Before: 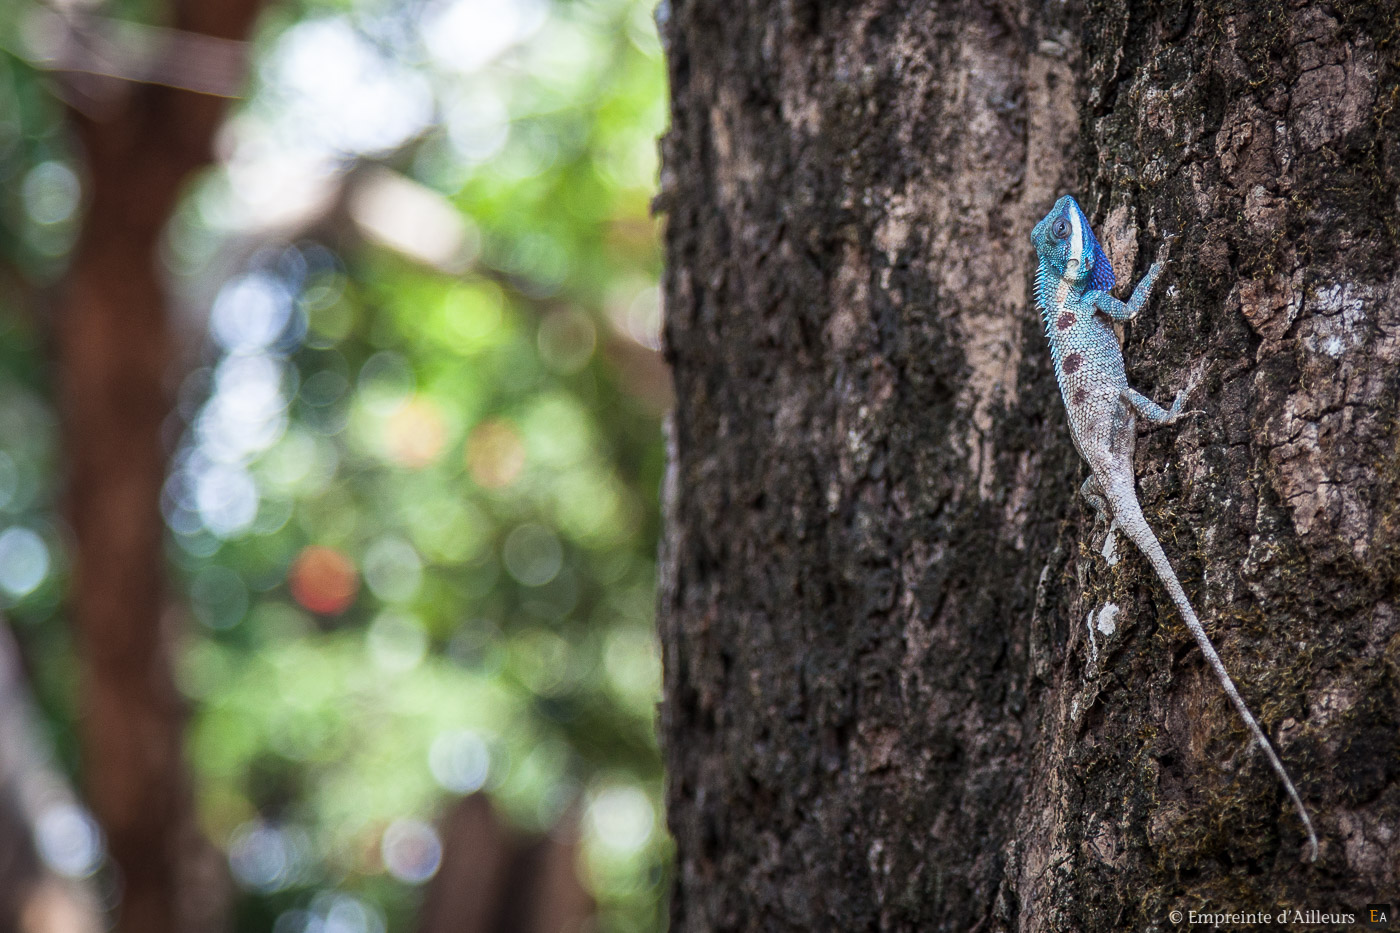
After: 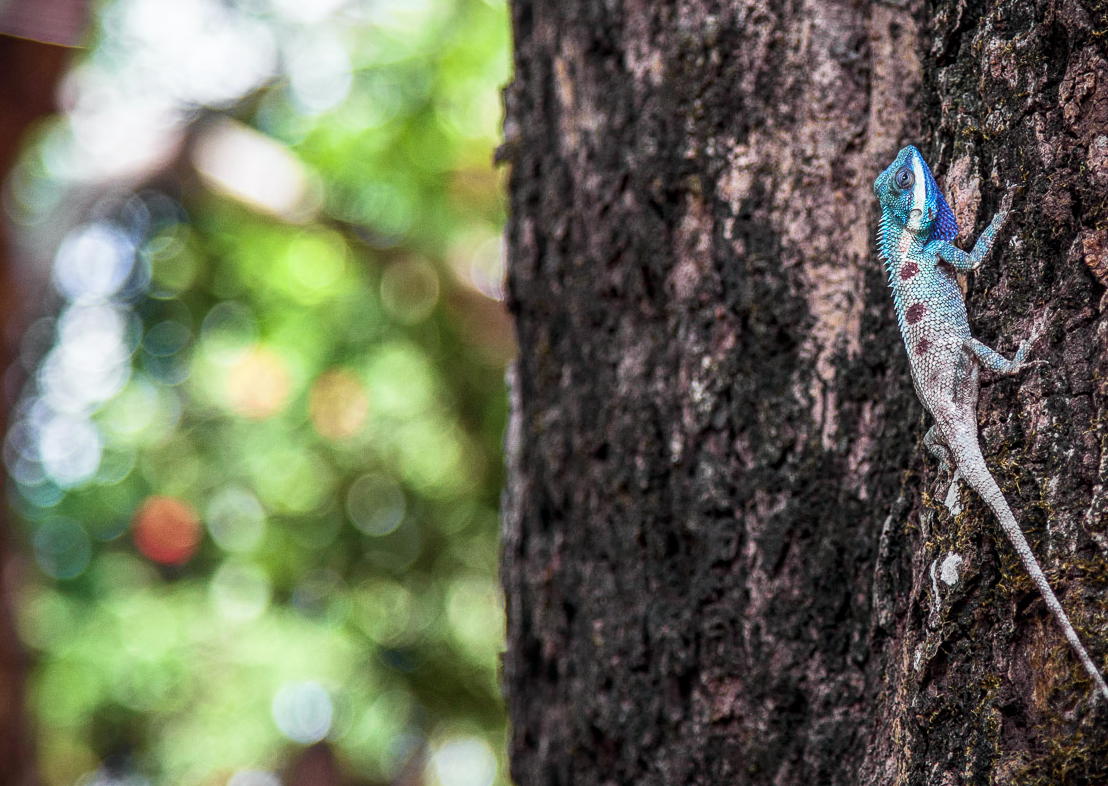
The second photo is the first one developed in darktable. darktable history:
crop: left 11.225%, top 5.381%, right 9.565%, bottom 10.314%
white balance: emerald 1
tone curve: curves: ch0 [(0, 0.015) (0.037, 0.032) (0.131, 0.113) (0.275, 0.26) (0.497, 0.505) (0.617, 0.643) (0.704, 0.735) (0.813, 0.842) (0.911, 0.931) (0.997, 1)]; ch1 [(0, 0) (0.301, 0.3) (0.444, 0.438) (0.493, 0.494) (0.501, 0.5) (0.534, 0.543) (0.582, 0.605) (0.658, 0.687) (0.746, 0.79) (1, 1)]; ch2 [(0, 0) (0.246, 0.234) (0.36, 0.356) (0.415, 0.426) (0.476, 0.492) (0.502, 0.499) (0.525, 0.517) (0.533, 0.534) (0.586, 0.598) (0.634, 0.643) (0.706, 0.717) (0.853, 0.83) (1, 0.951)], color space Lab, independent channels, preserve colors none
velvia: strength 21.76%
local contrast: on, module defaults
exposure: exposure -0.05 EV
tone equalizer: on, module defaults
